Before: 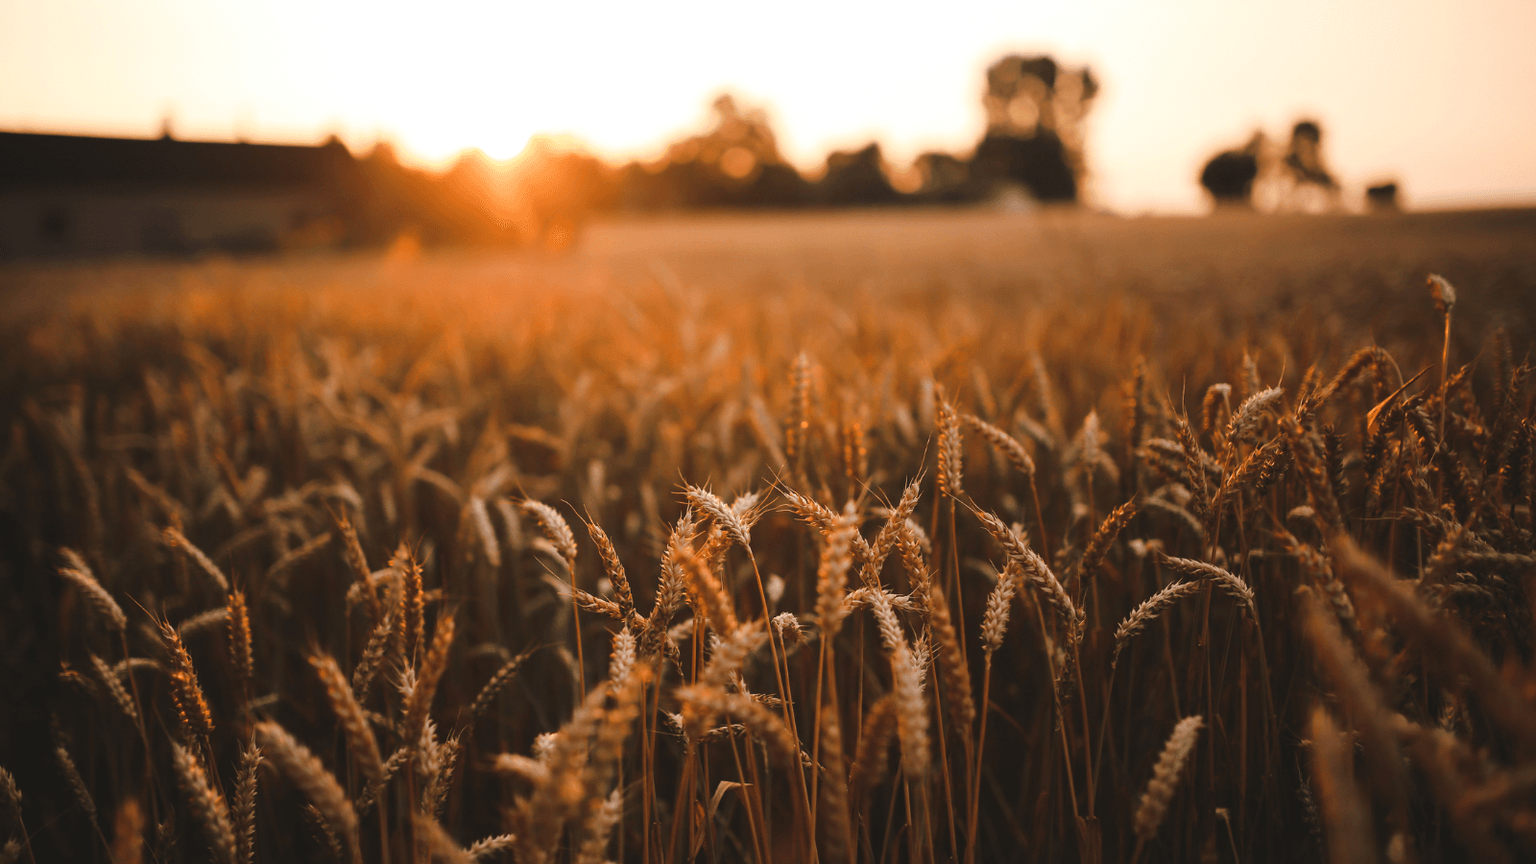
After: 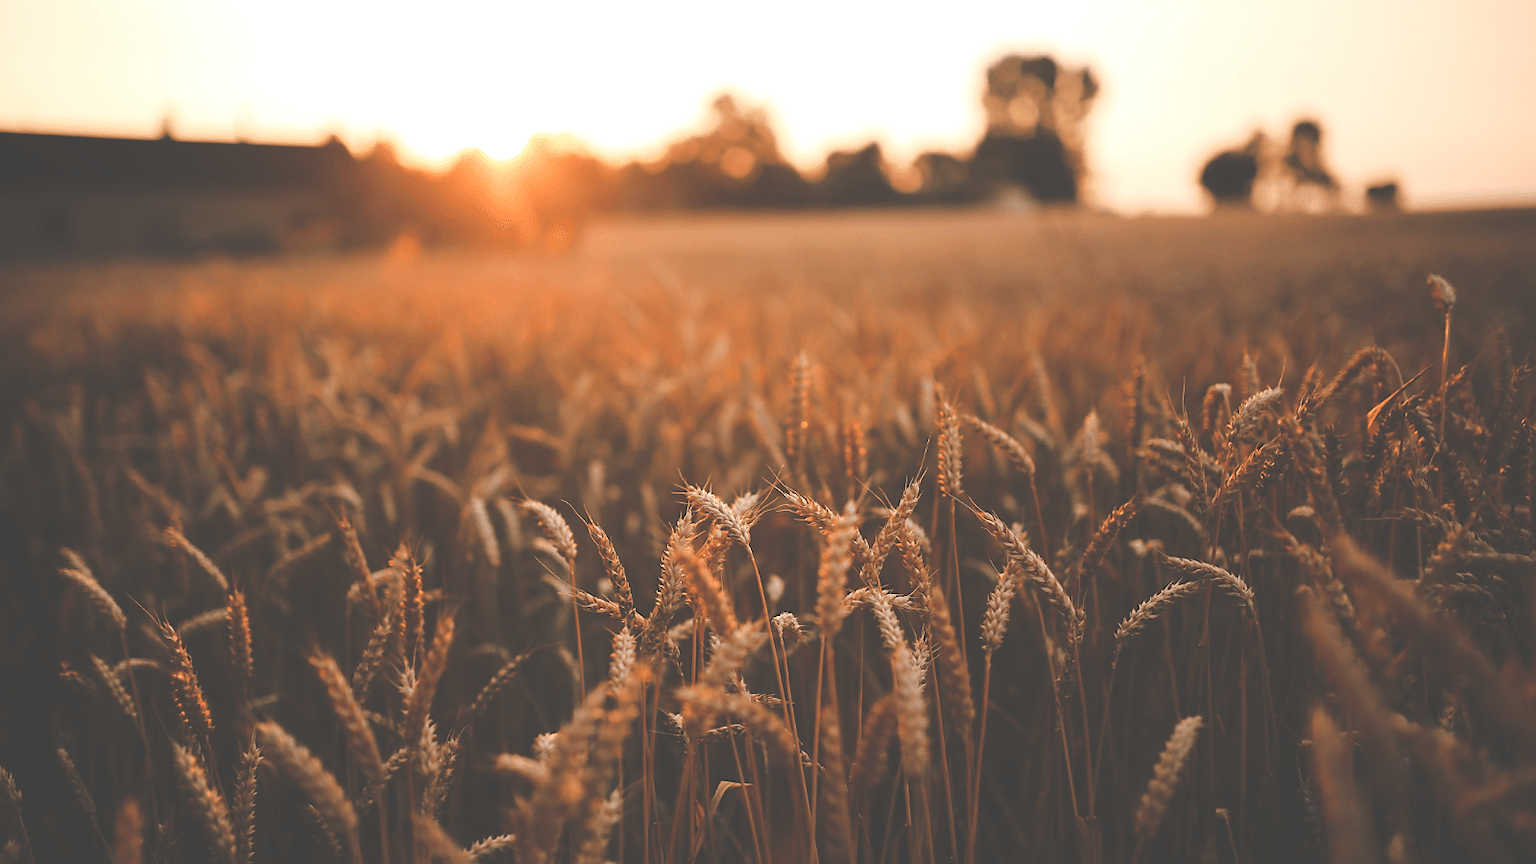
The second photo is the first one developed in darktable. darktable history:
exposure: black level correction -0.042, exposure 0.062 EV, compensate exposure bias true, compensate highlight preservation false
sharpen: radius 1.558, amount 0.37, threshold 1.467
